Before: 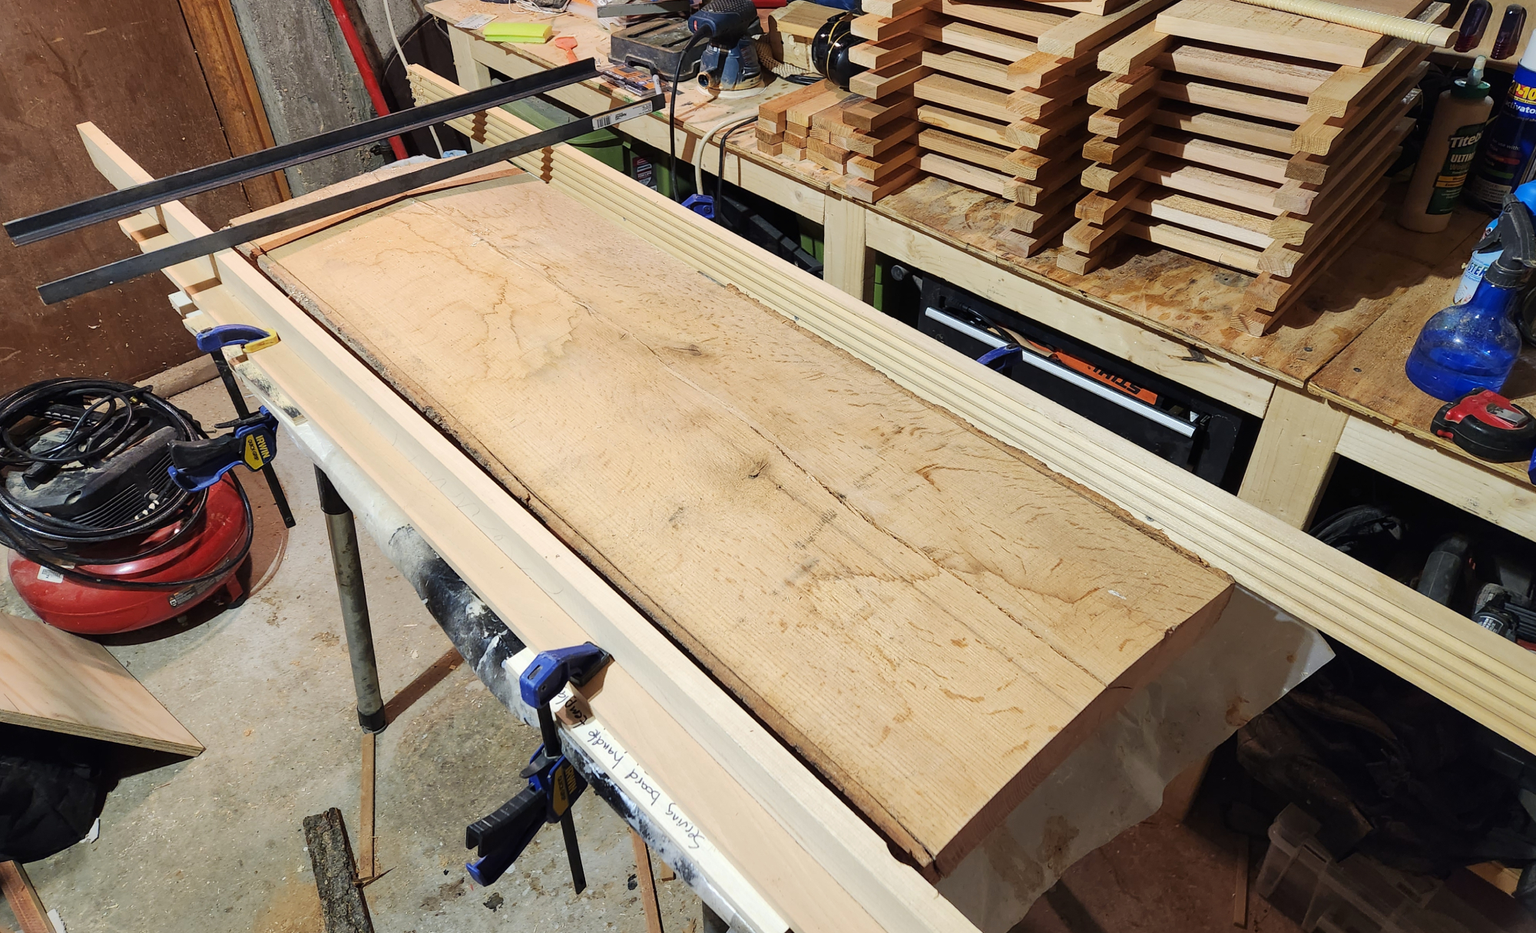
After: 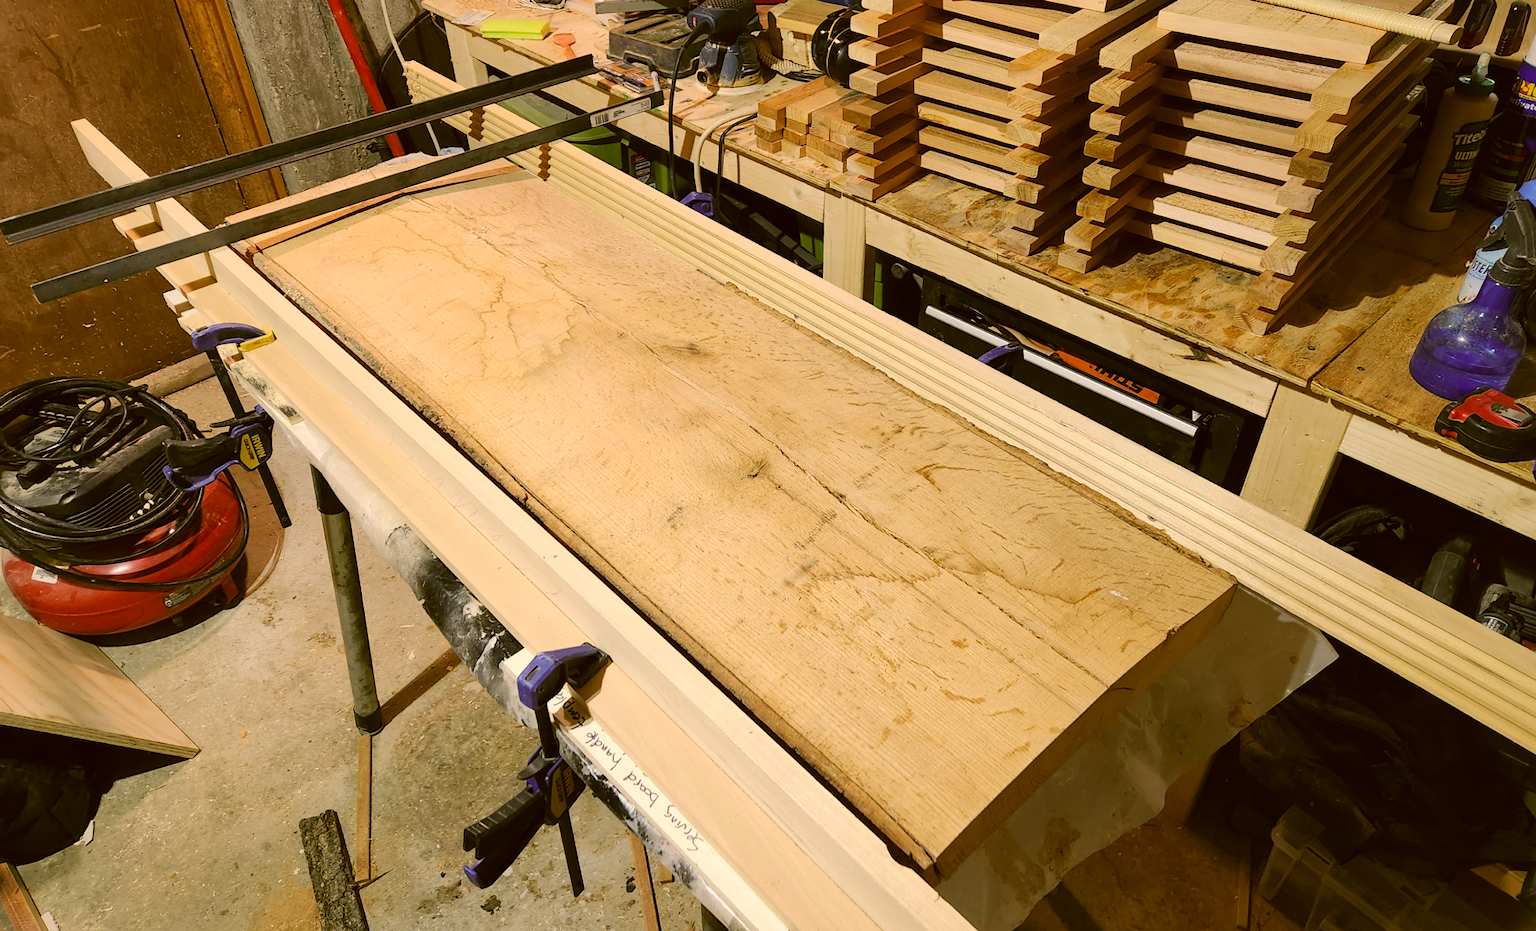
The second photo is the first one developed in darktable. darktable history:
crop: left 0.434%, top 0.485%, right 0.244%, bottom 0.386%
color correction: highlights a* 8.98, highlights b* 15.09, shadows a* -0.49, shadows b* 26.52
